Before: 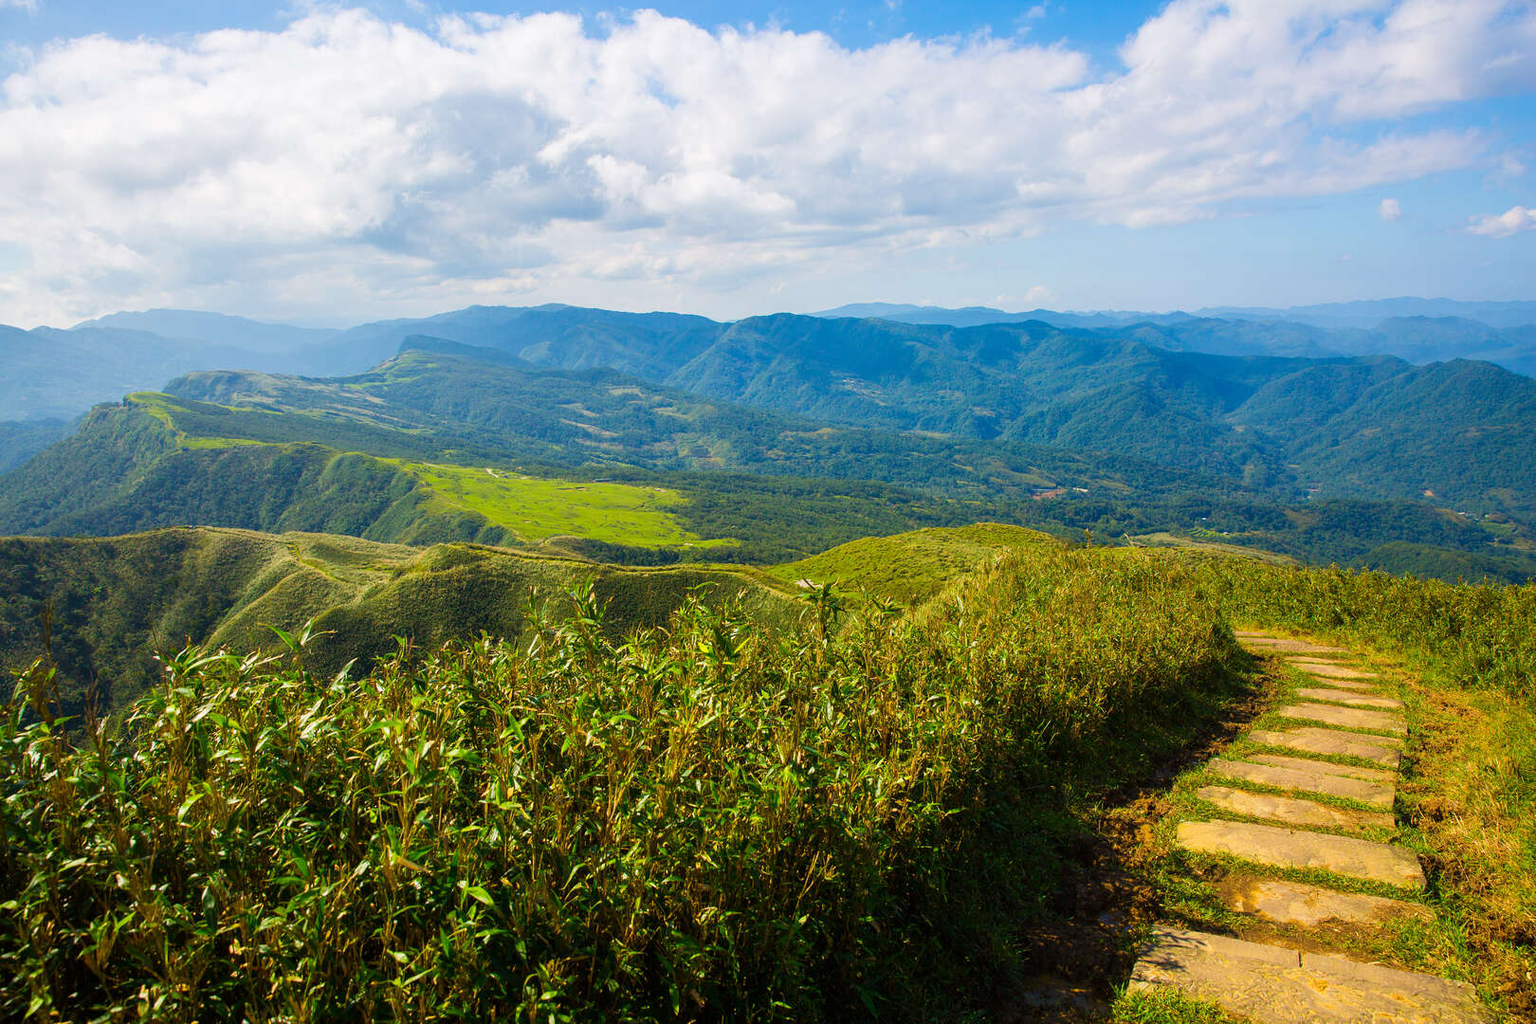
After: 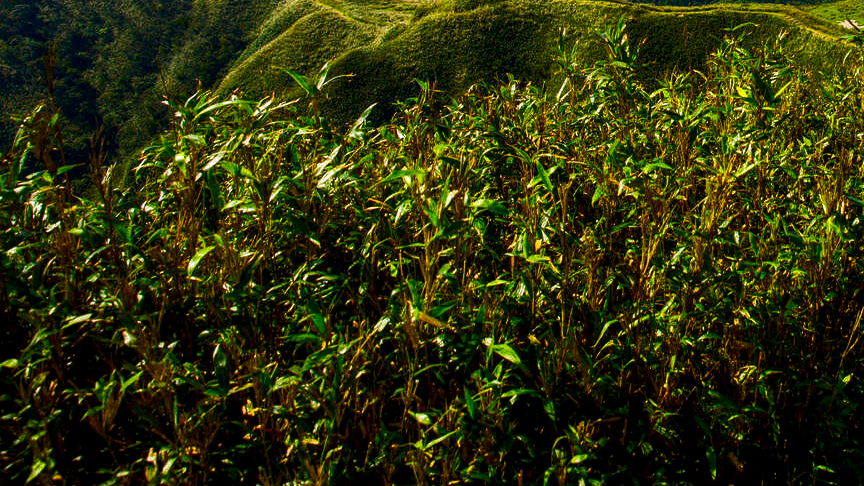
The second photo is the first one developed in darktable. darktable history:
contrast brightness saturation: contrast 0.1, brightness -0.26, saturation 0.14
levels: levels [0, 0.476, 0.951]
crop and rotate: top 54.778%, right 46.61%, bottom 0.159%
local contrast: highlights 99%, shadows 86%, detail 160%, midtone range 0.2
